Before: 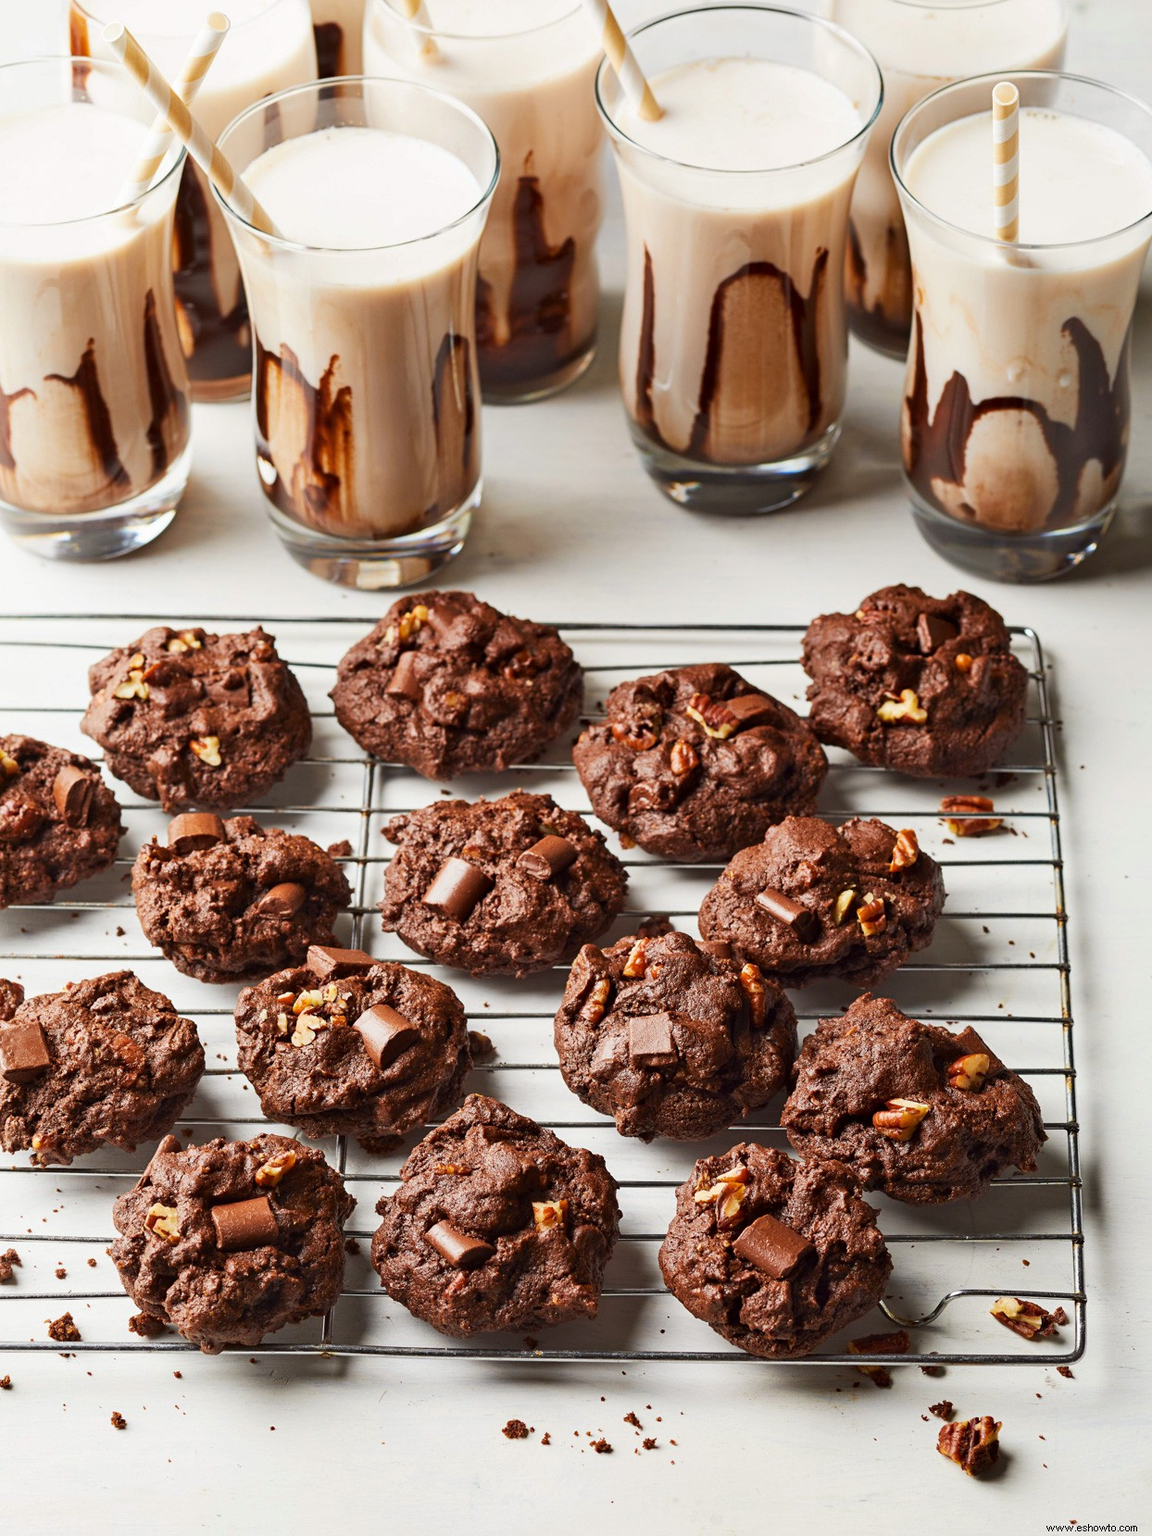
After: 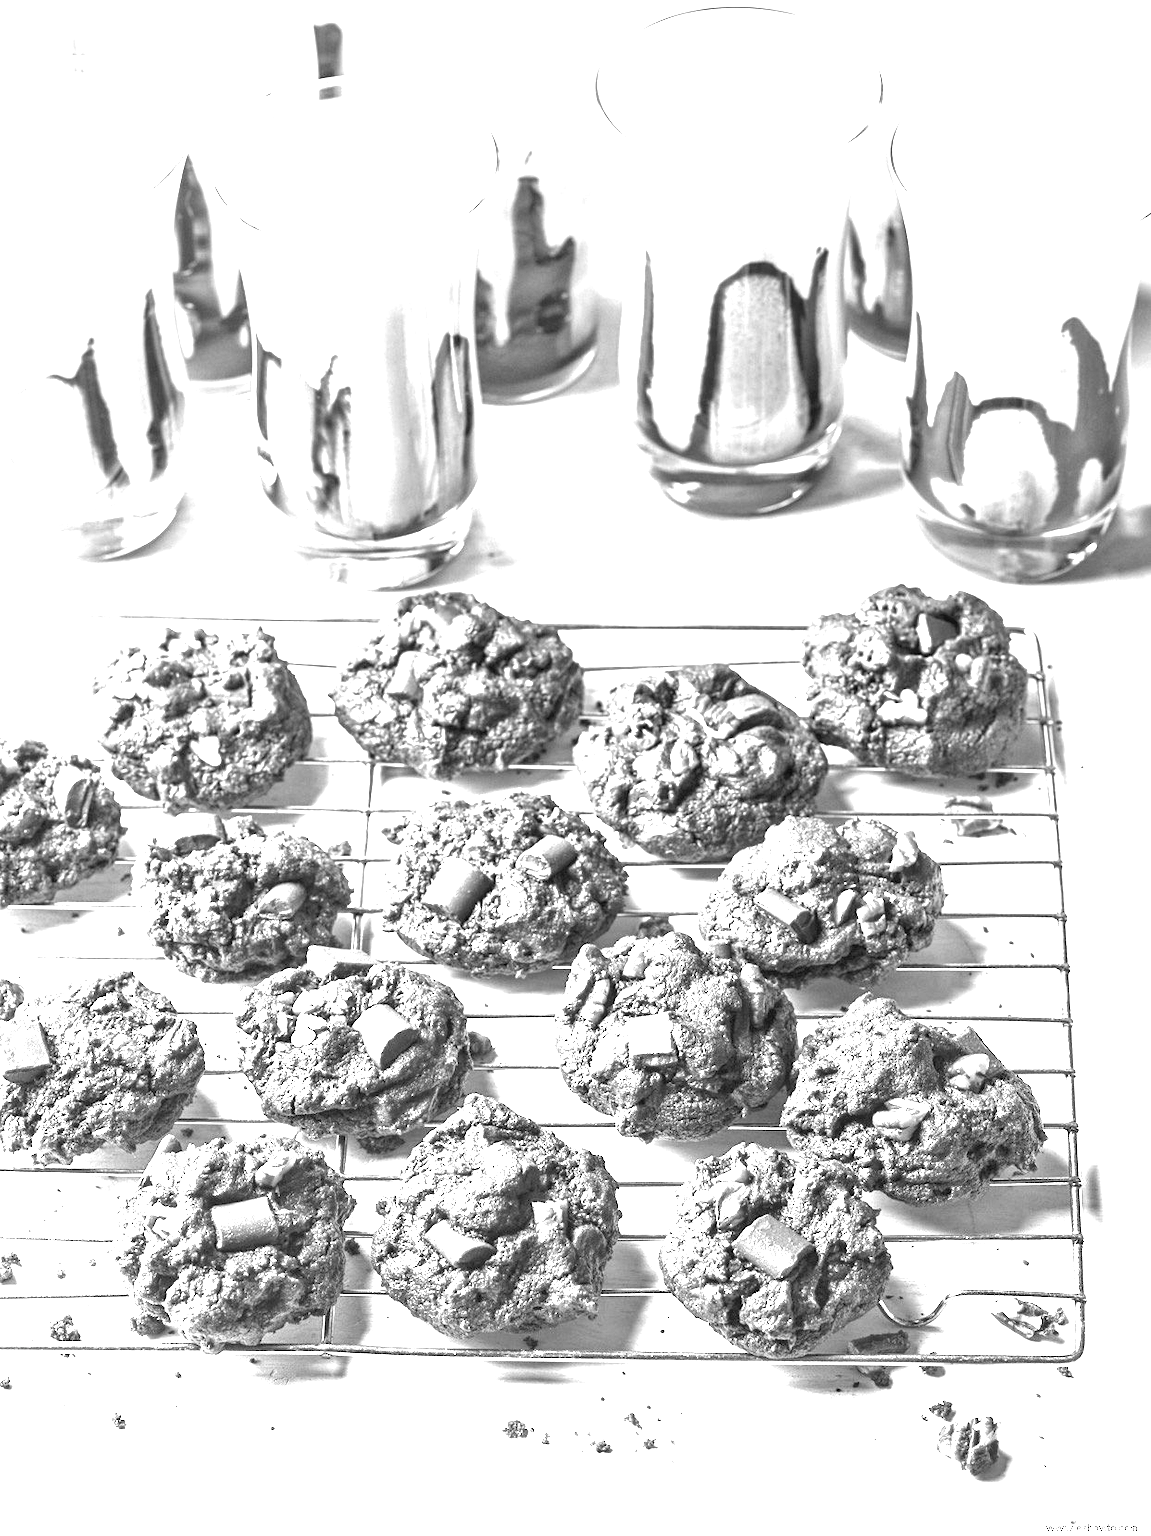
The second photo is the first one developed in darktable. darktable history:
color correction: highlights a* 4.02, highlights b* 4.98, shadows a* -7.55, shadows b* 4.98
exposure: black level correction 0, exposure 2.327 EV, compensate exposure bias true, compensate highlight preservation false
monochrome: on, module defaults
local contrast: detail 150%
